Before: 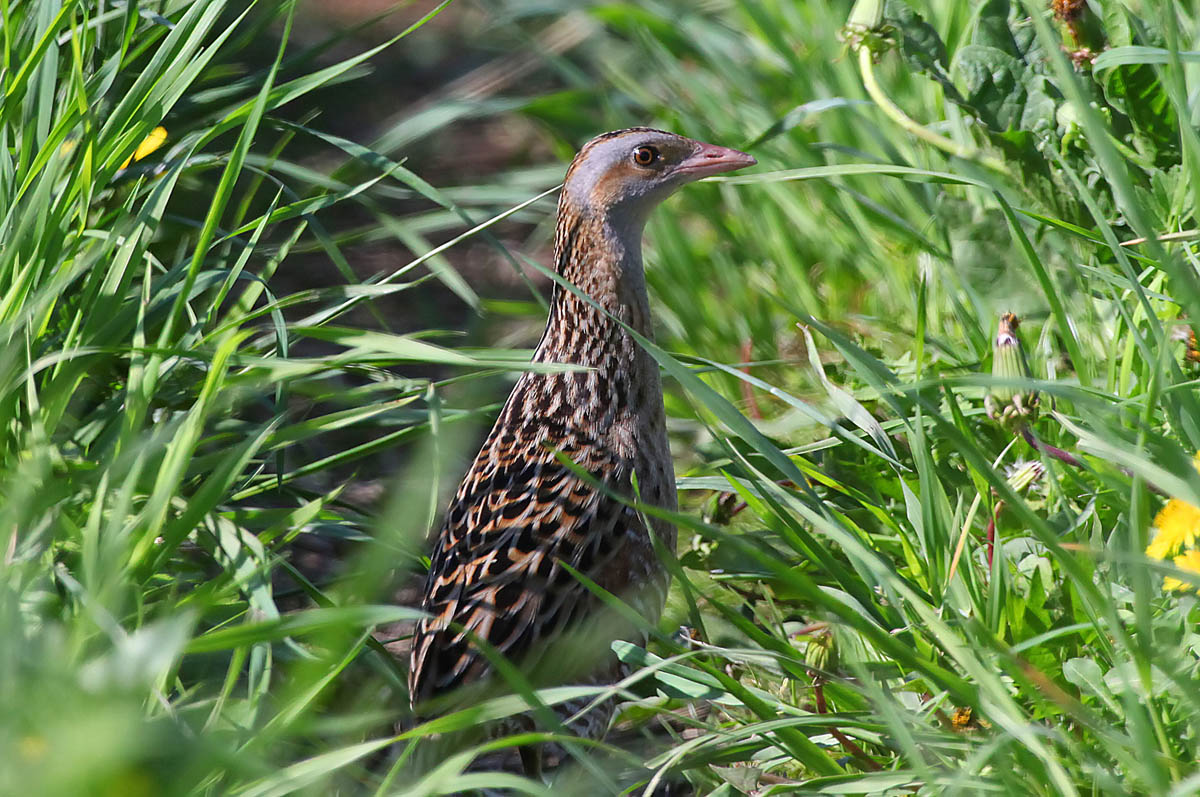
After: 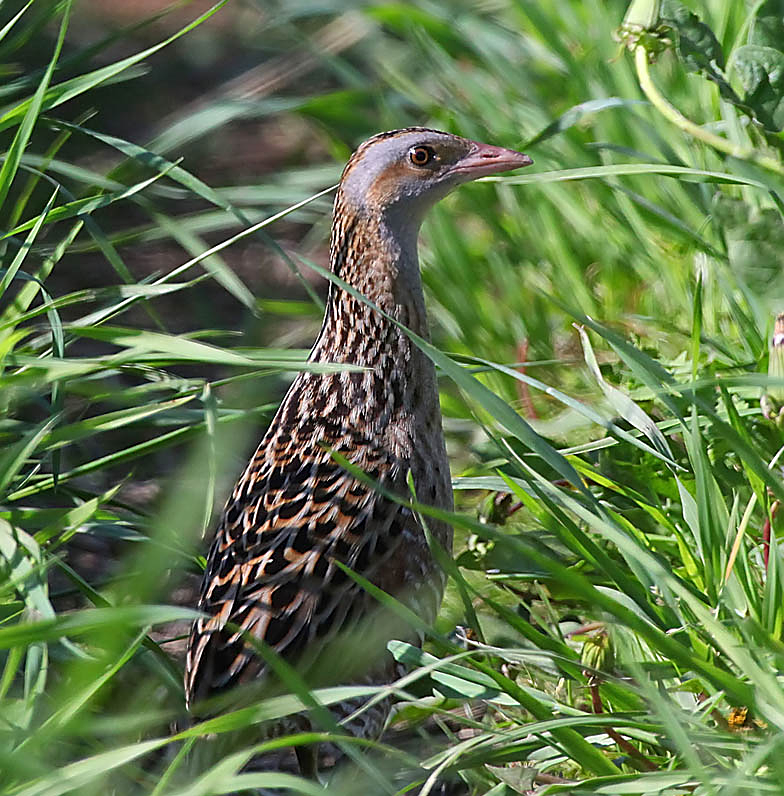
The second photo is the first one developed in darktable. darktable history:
sharpen: on, module defaults
crop and rotate: left 18.712%, right 15.903%
